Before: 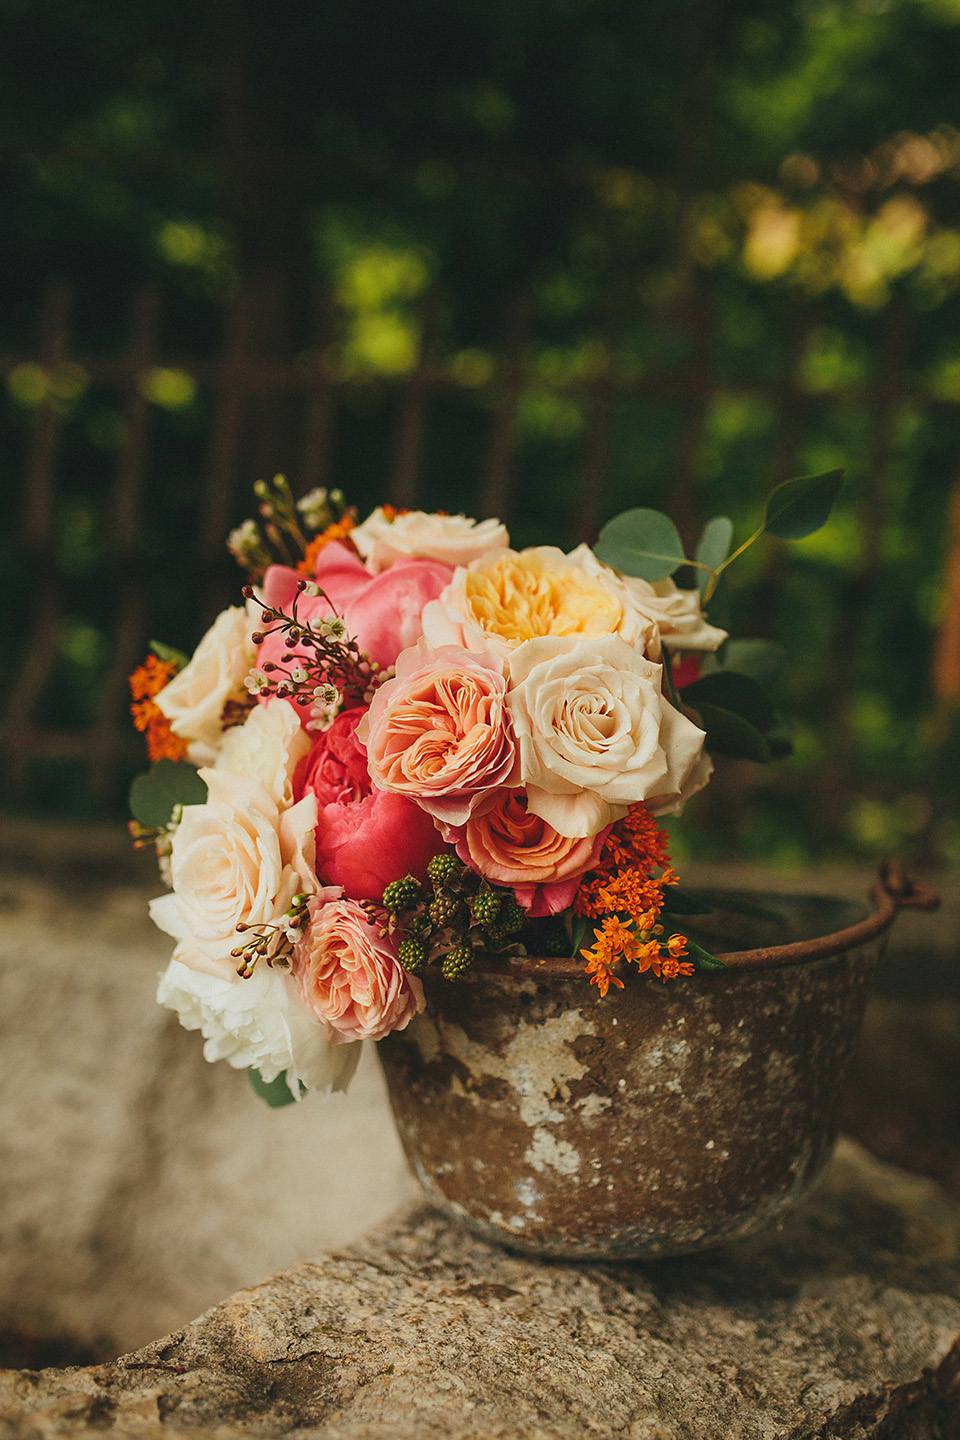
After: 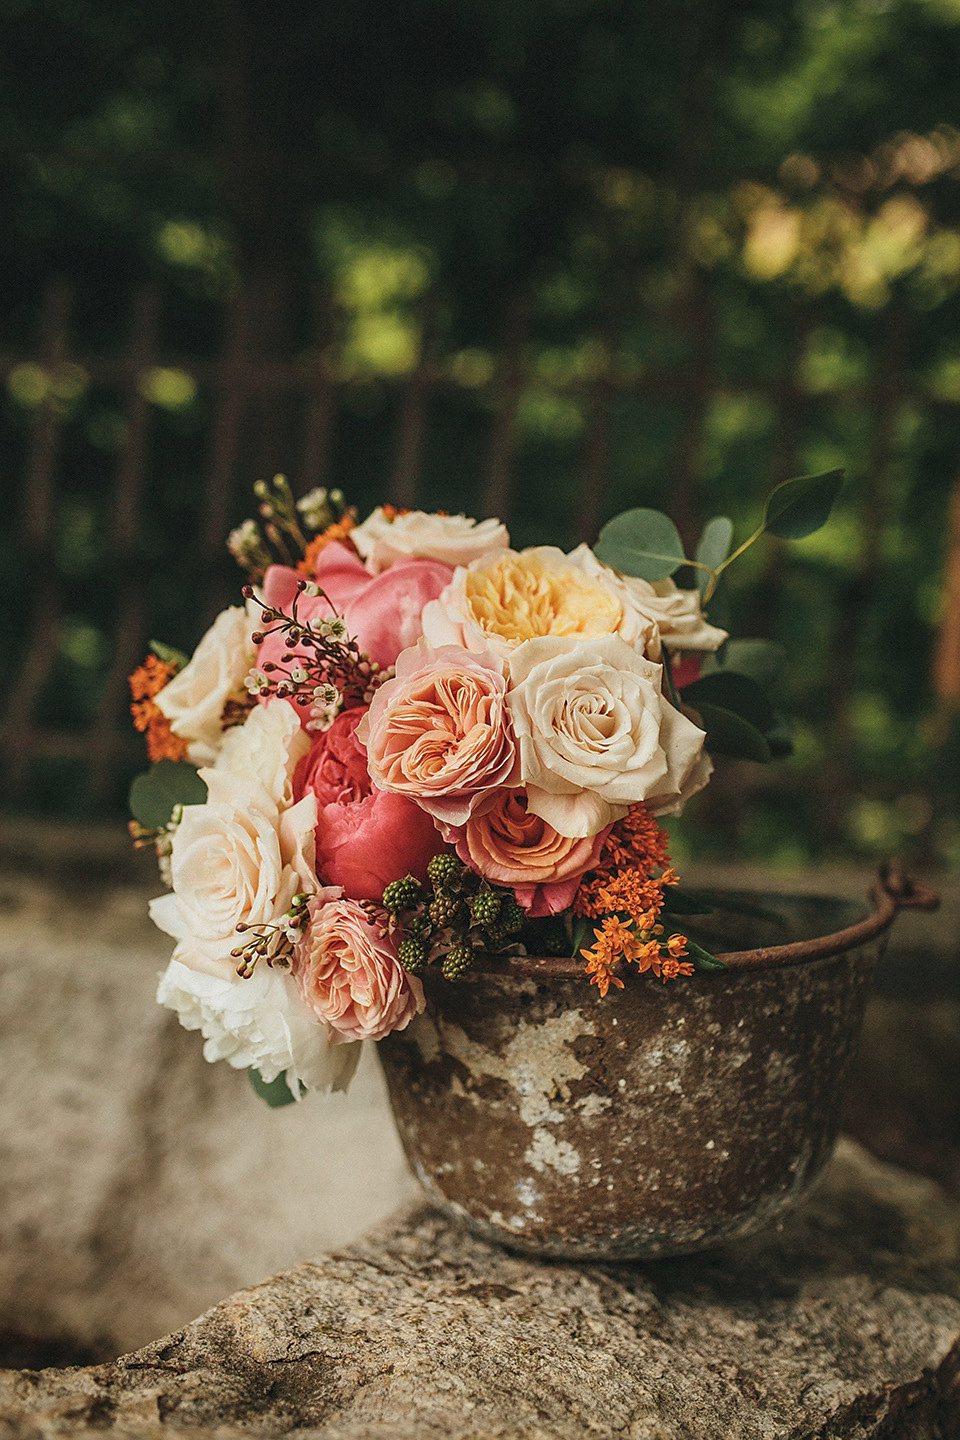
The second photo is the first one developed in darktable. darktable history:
contrast brightness saturation: saturation -0.17
sharpen: amount 0.2
local contrast: on, module defaults
